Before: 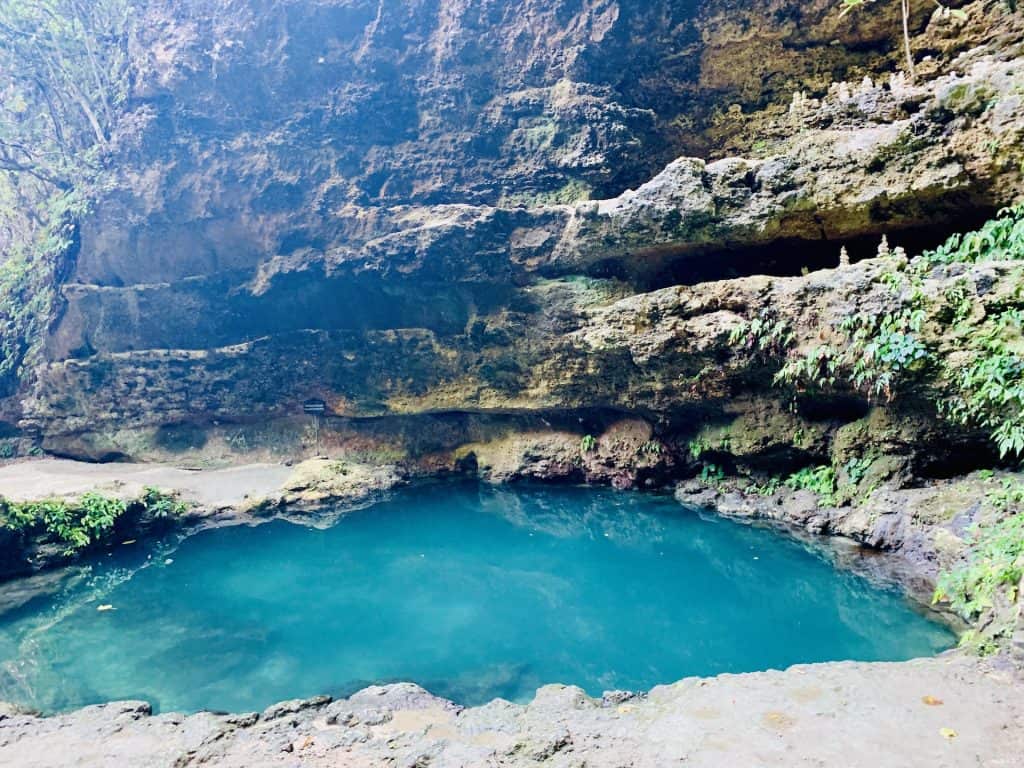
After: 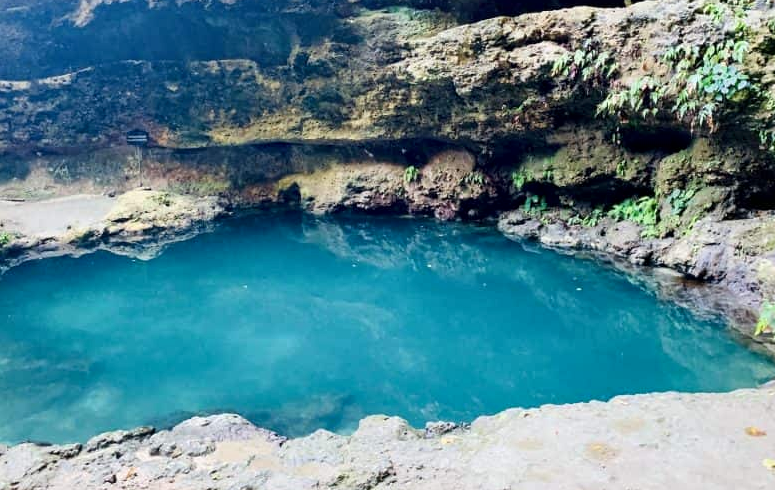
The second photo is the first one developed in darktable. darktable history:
crop and rotate: left 17.299%, top 35.115%, right 7.015%, bottom 1.024%
local contrast: mode bilateral grid, contrast 20, coarseness 50, detail 132%, midtone range 0.2
